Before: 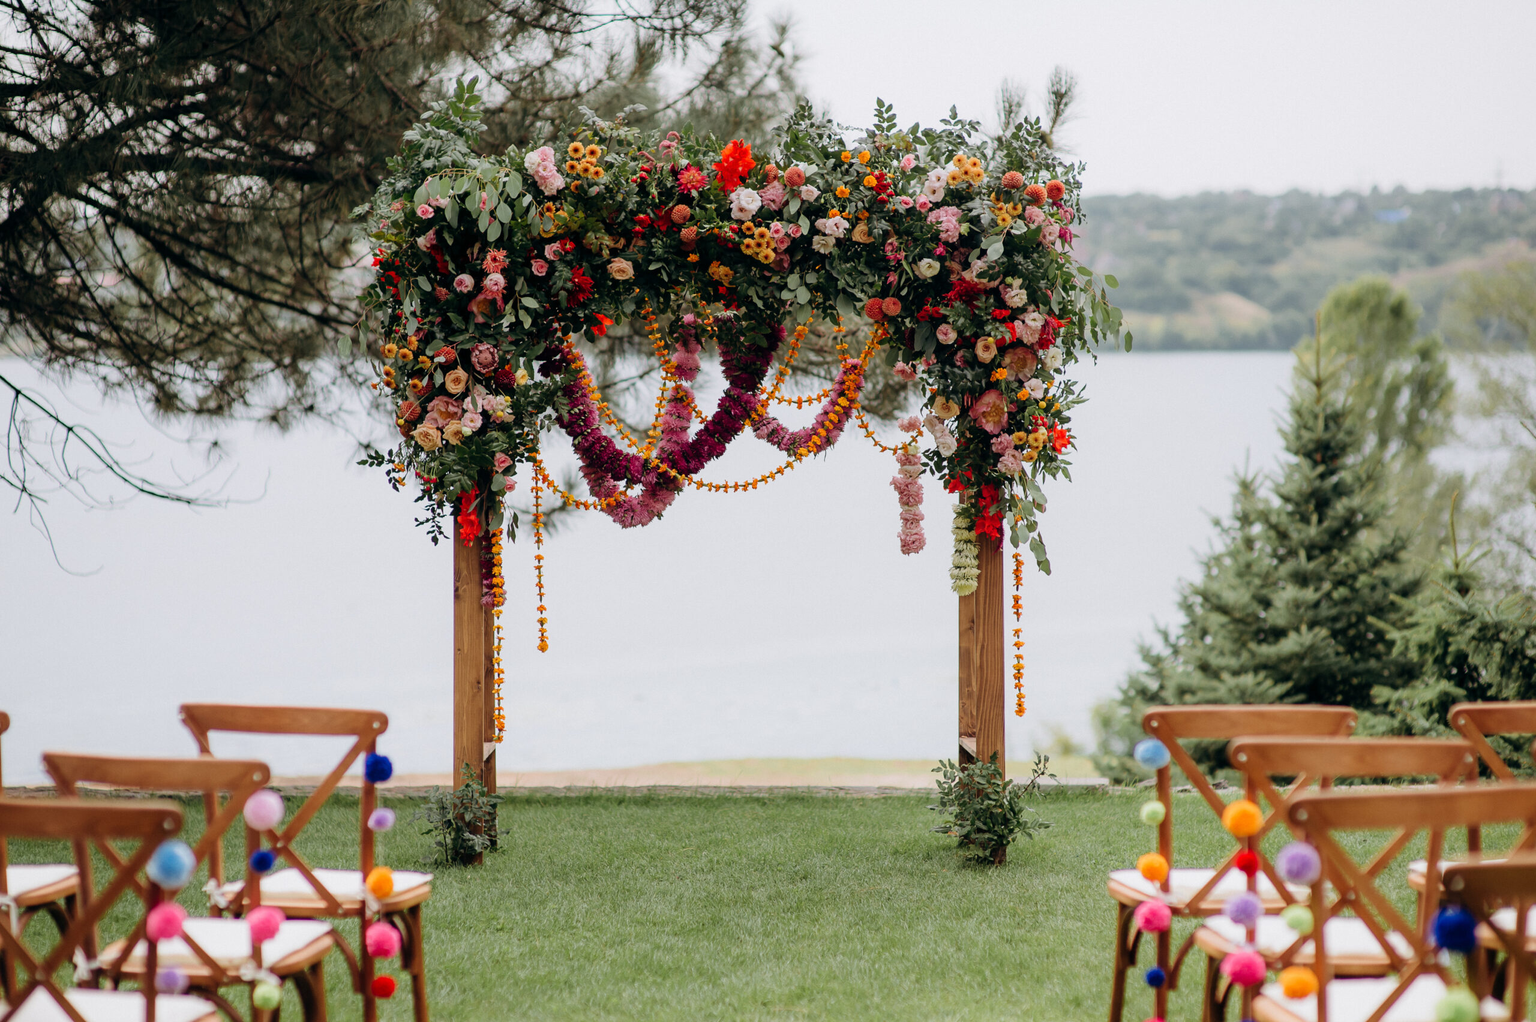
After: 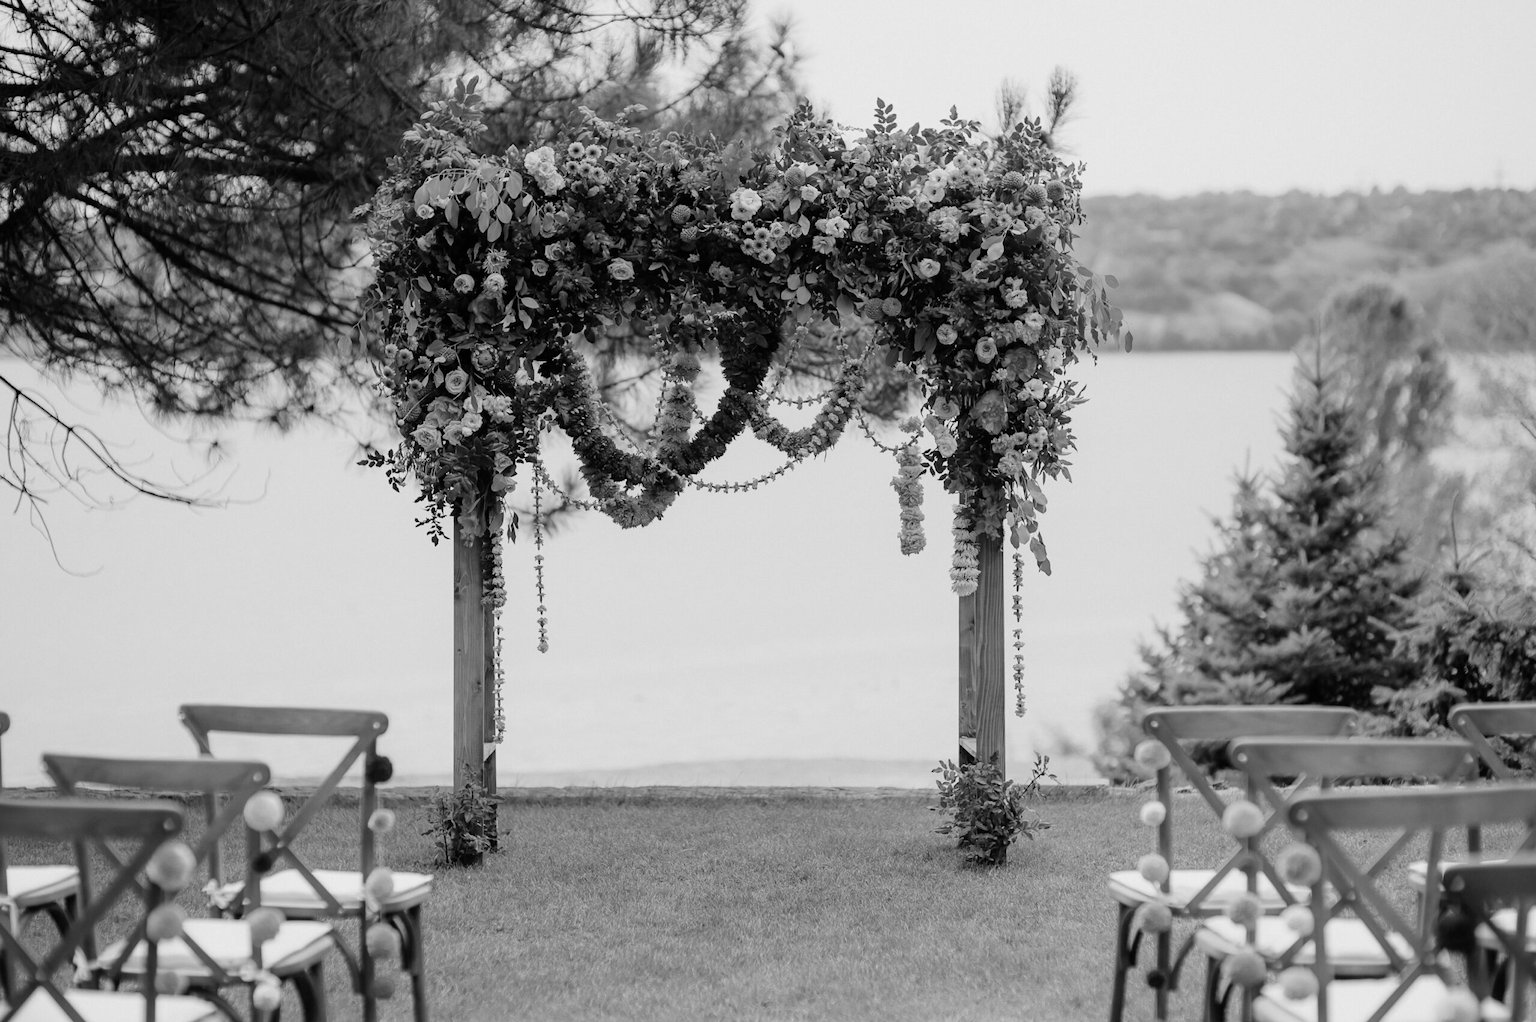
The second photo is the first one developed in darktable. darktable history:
monochrome: a -6.99, b 35.61, size 1.4
white balance: emerald 1
